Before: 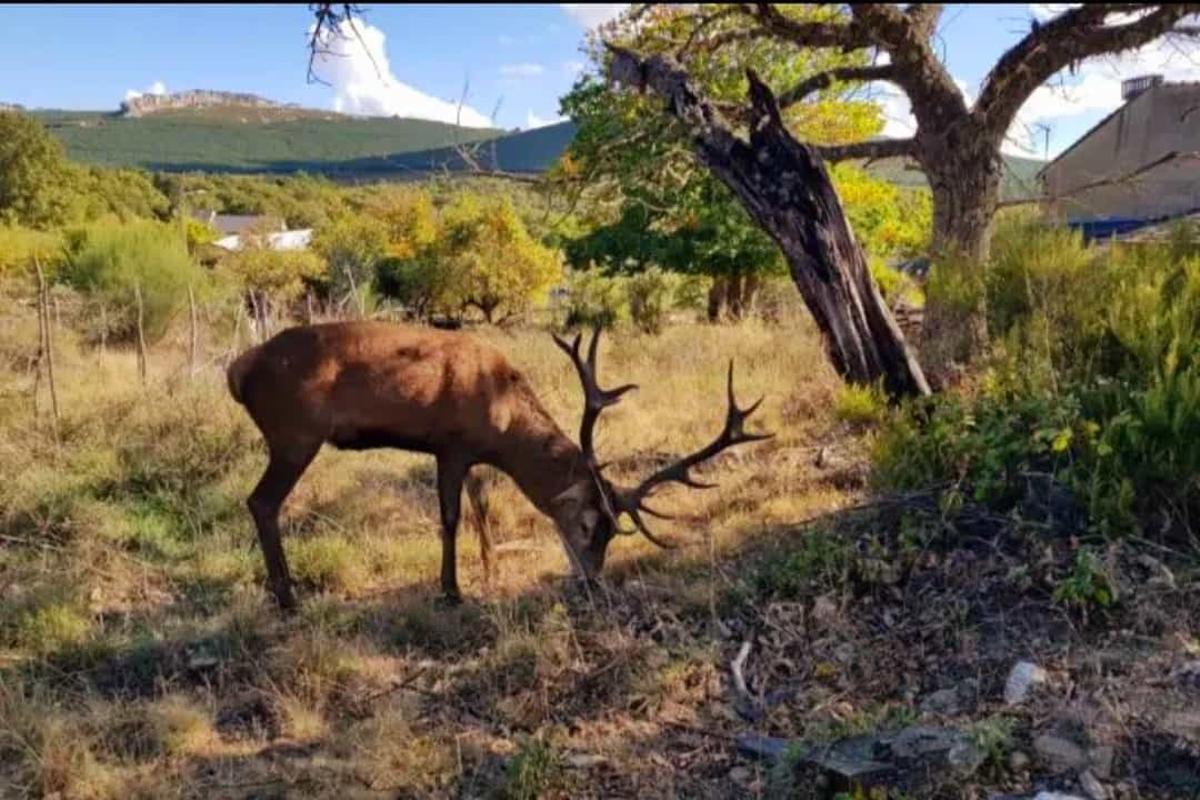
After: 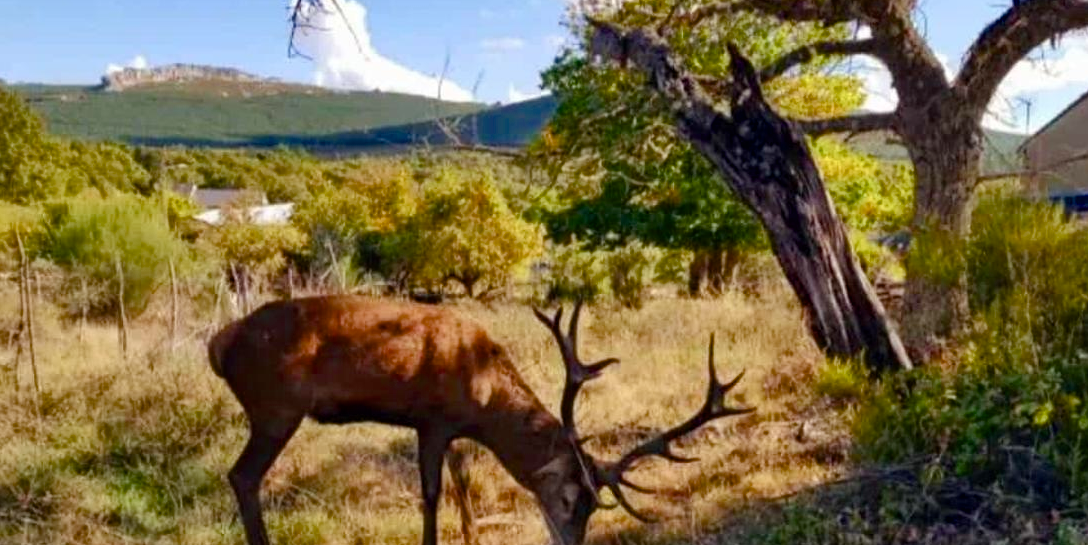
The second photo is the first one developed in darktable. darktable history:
crop: left 1.619%, top 3.352%, right 7.687%, bottom 28.423%
color balance rgb: power › hue 315.79°, perceptual saturation grading › global saturation 0.172%, perceptual saturation grading › highlights -9.627%, perceptual saturation grading › mid-tones 18.584%, perceptual saturation grading › shadows 29.239%, global vibrance 1.442%, saturation formula JzAzBz (2021)
